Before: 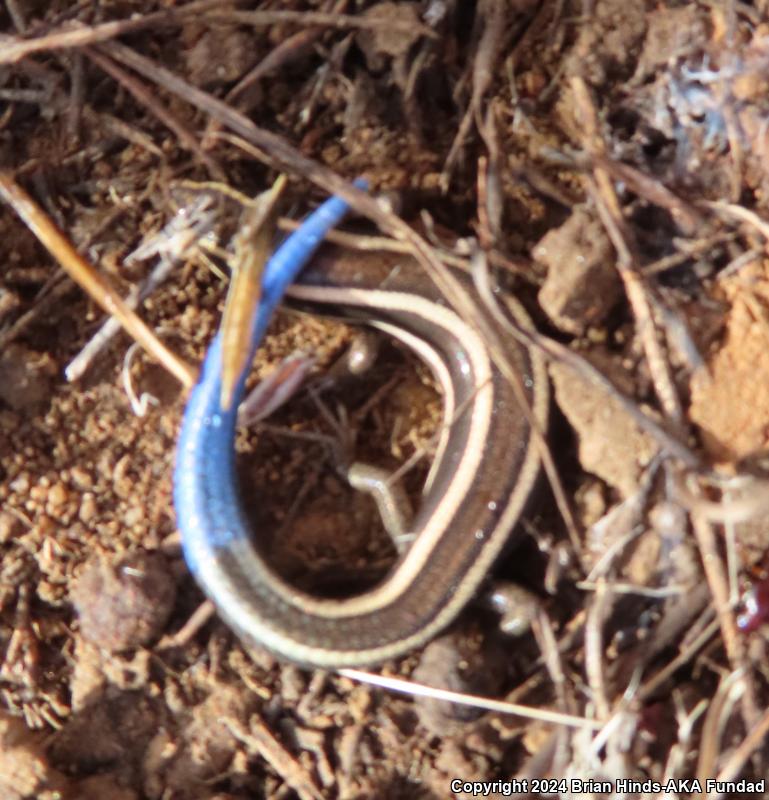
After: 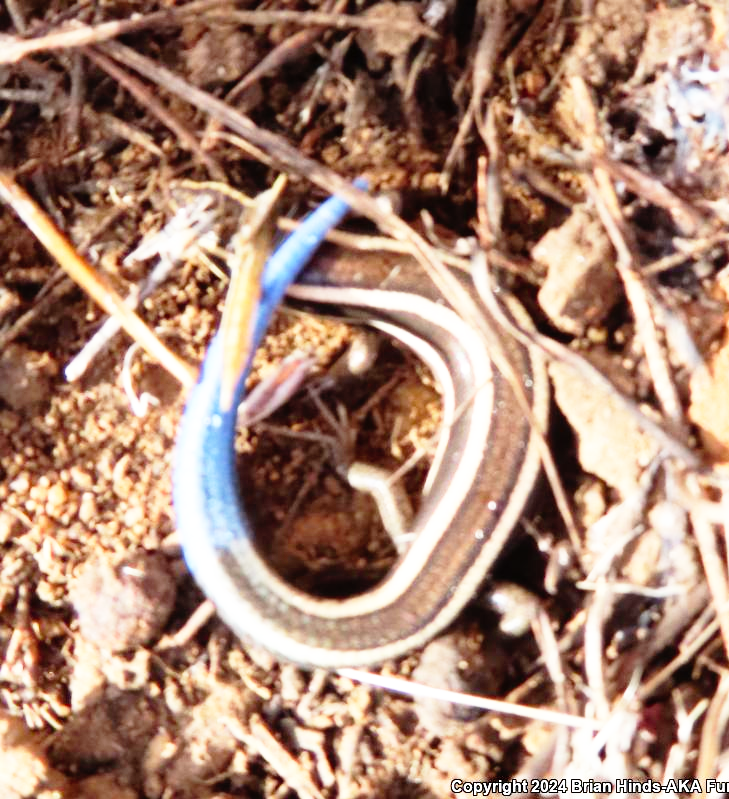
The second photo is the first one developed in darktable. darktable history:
exposure: exposure 0.081 EV, compensate highlight preservation false
crop and rotate: right 5.167%
base curve: curves: ch0 [(0, 0) (0.012, 0.01) (0.073, 0.168) (0.31, 0.711) (0.645, 0.957) (1, 1)], preserve colors none
